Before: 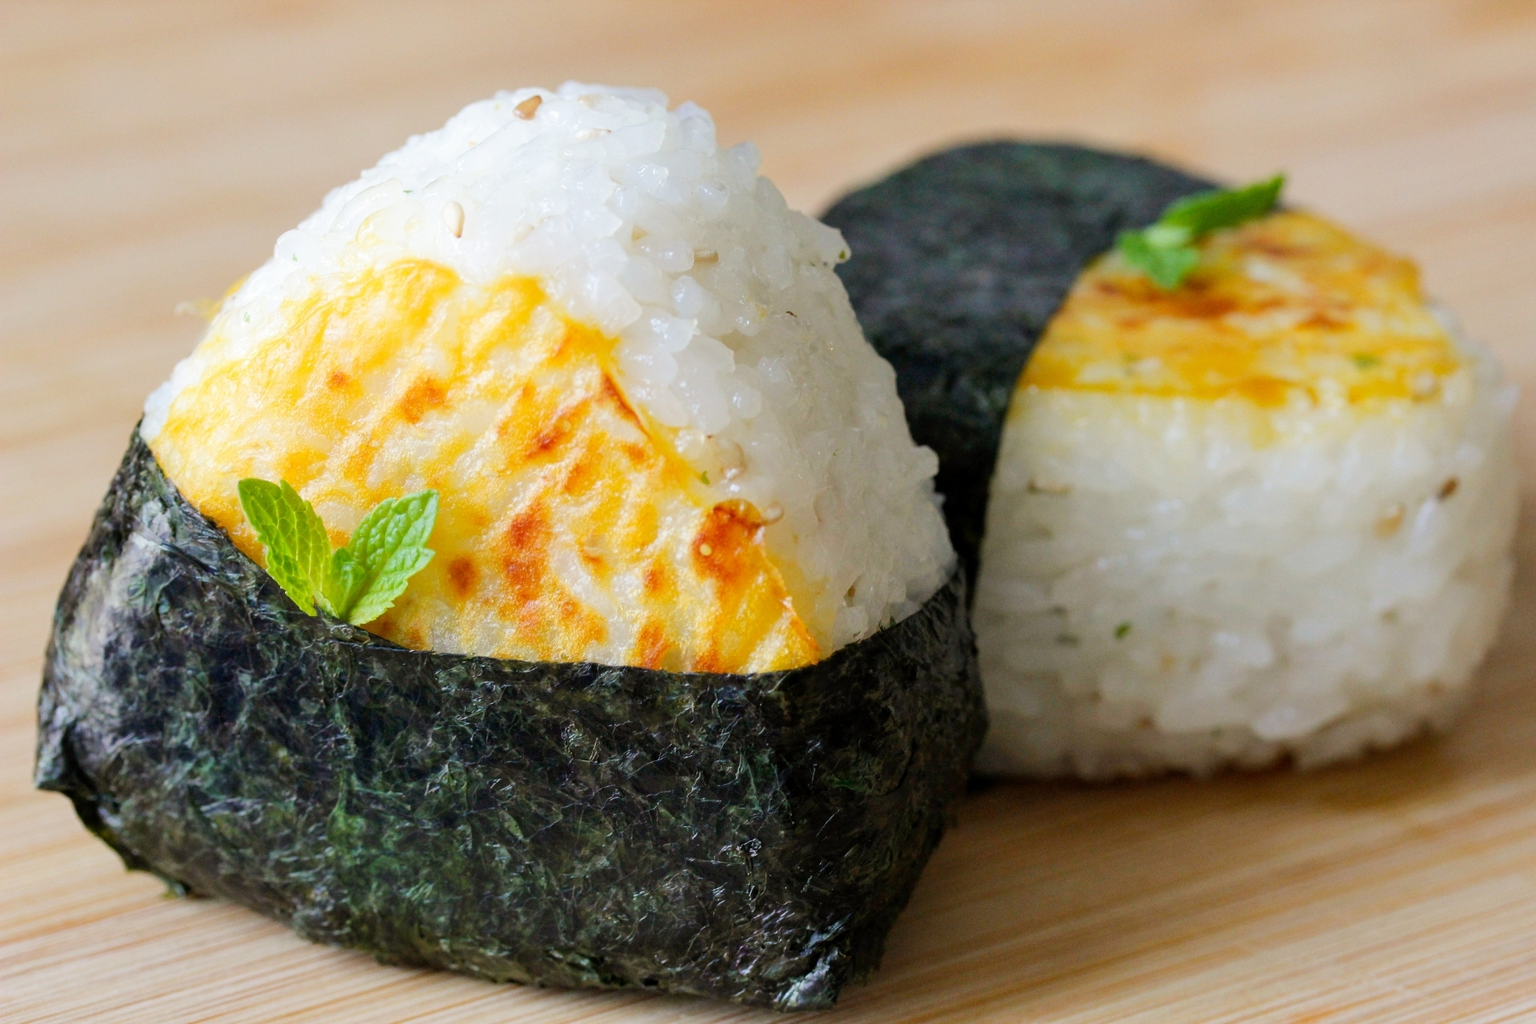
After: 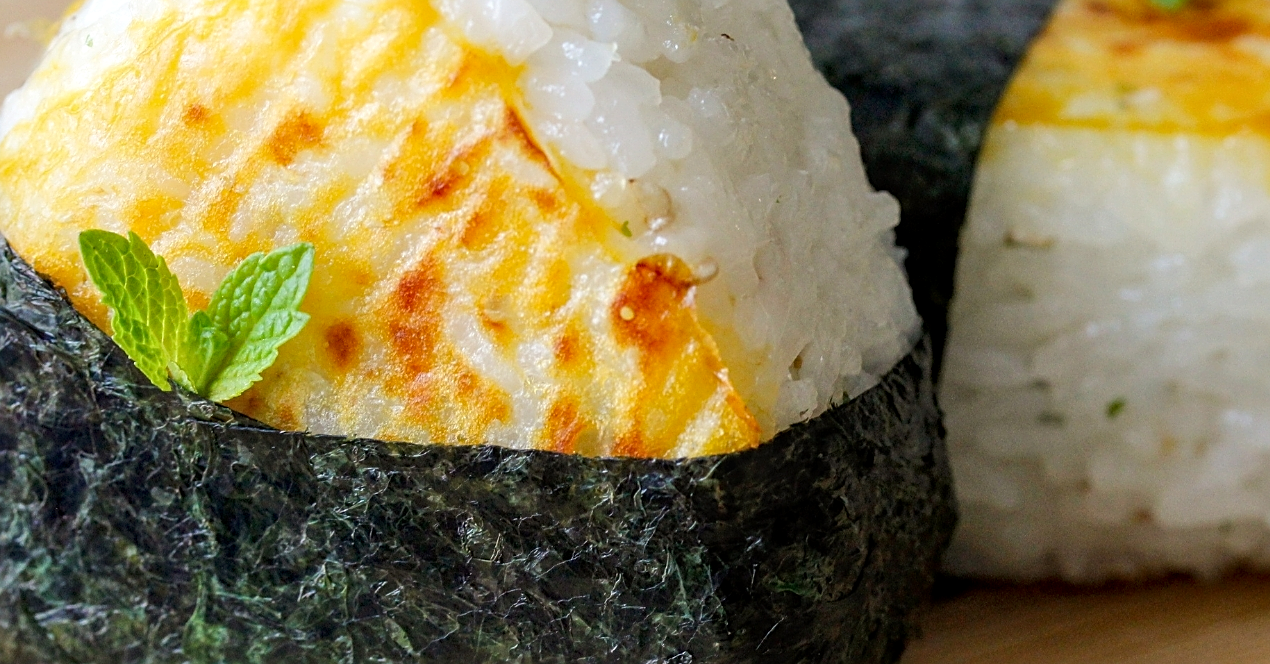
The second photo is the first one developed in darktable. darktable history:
local contrast: on, module defaults
crop: left 11.123%, top 27.61%, right 18.3%, bottom 17.034%
sharpen: on, module defaults
tone equalizer: on, module defaults
